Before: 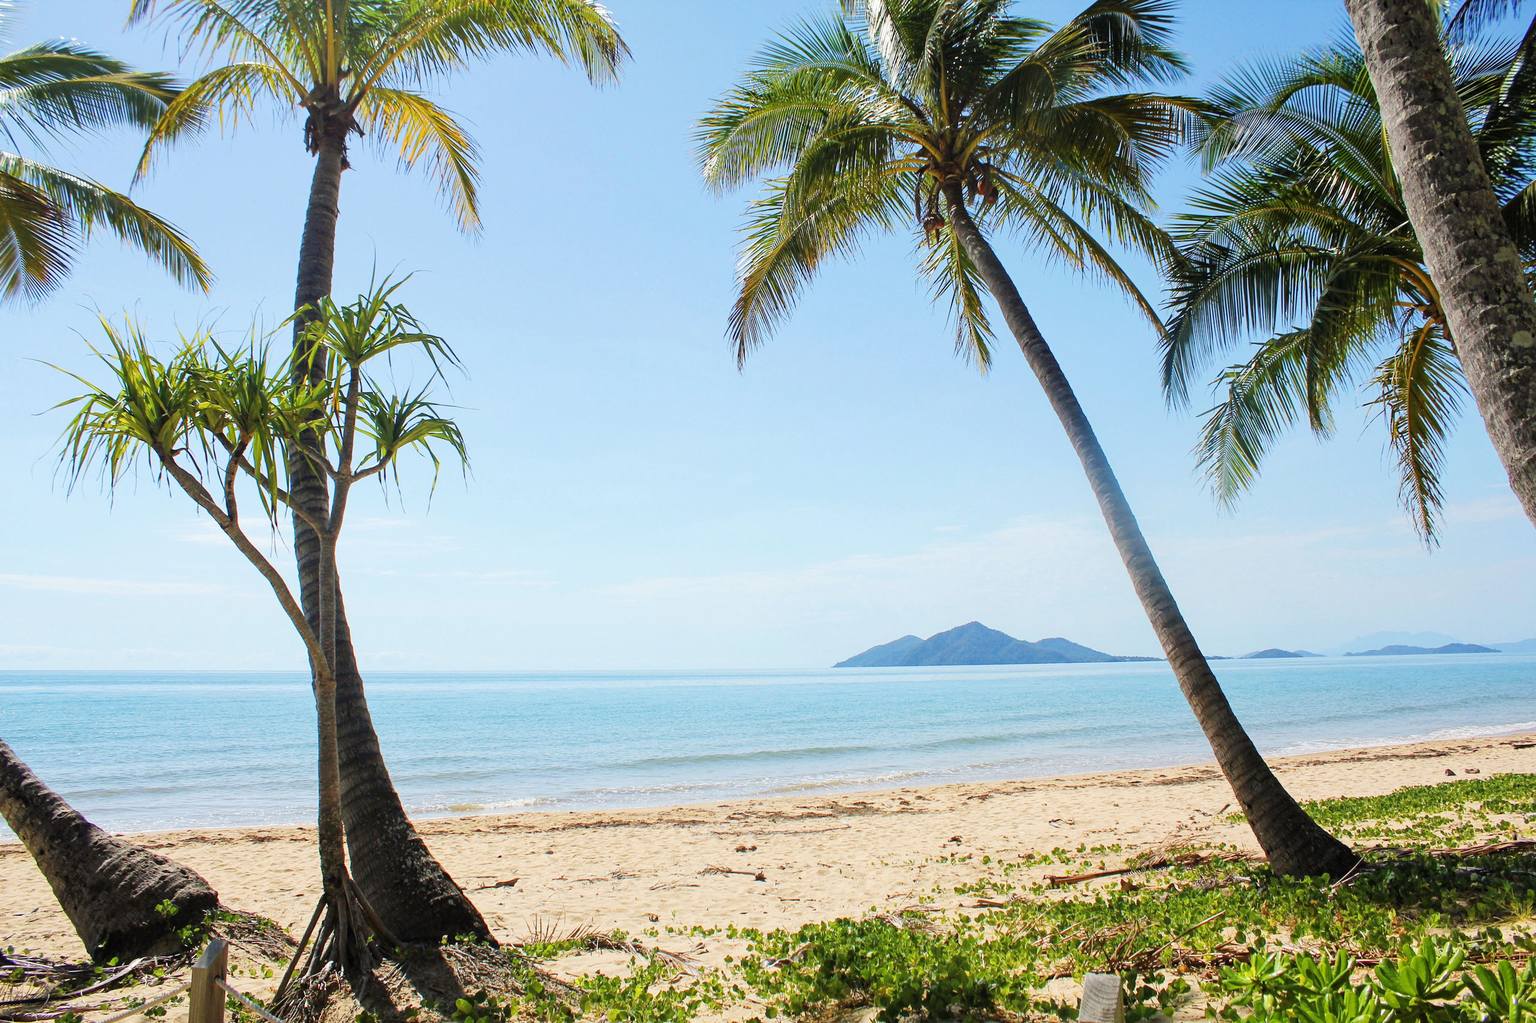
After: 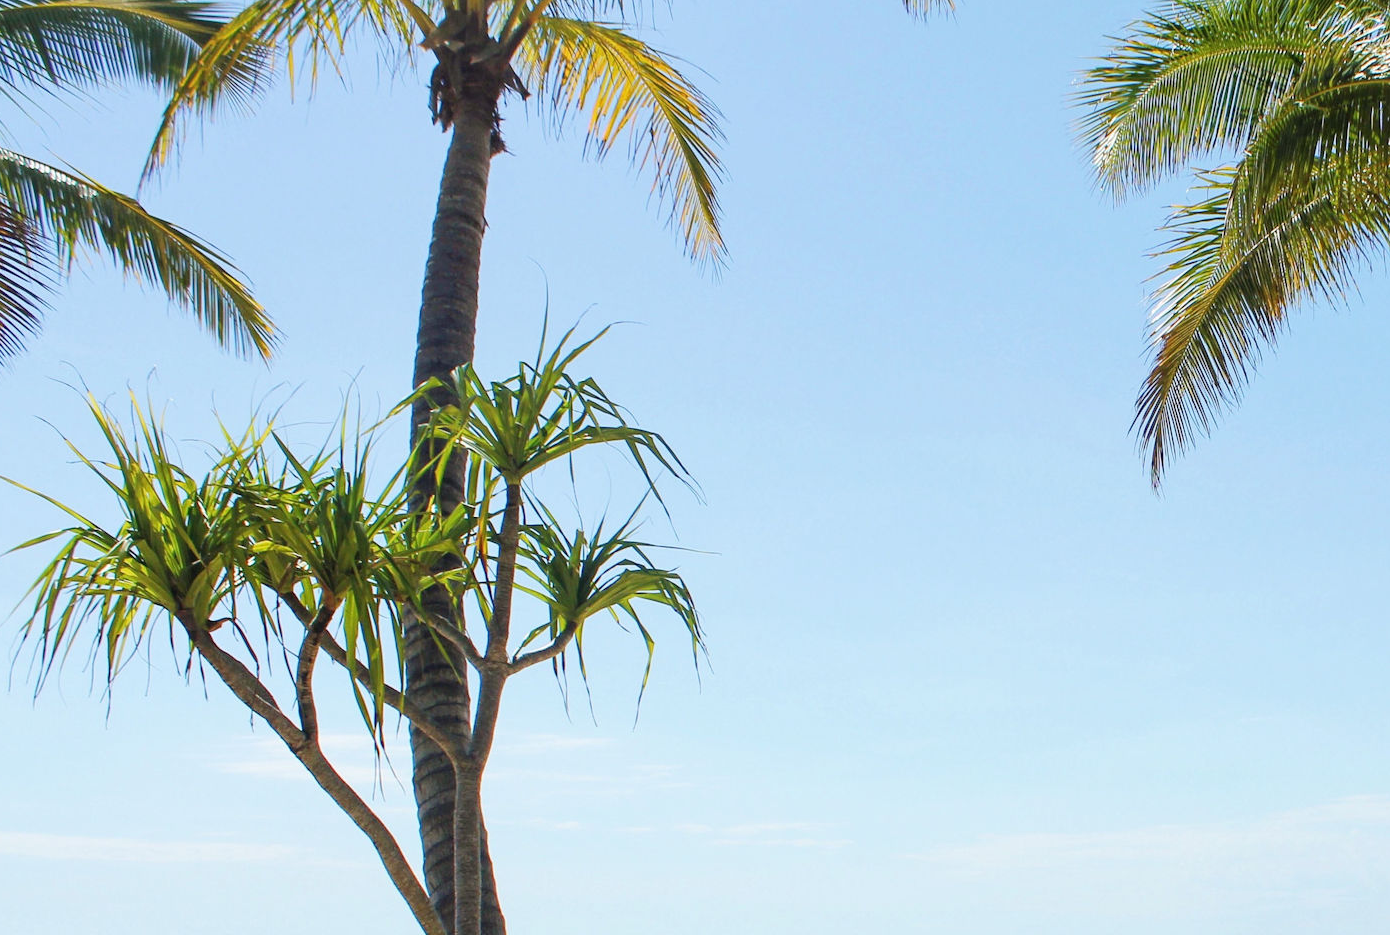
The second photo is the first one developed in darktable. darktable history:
crop and rotate: left 3.048%, top 7.587%, right 42.644%, bottom 37.533%
